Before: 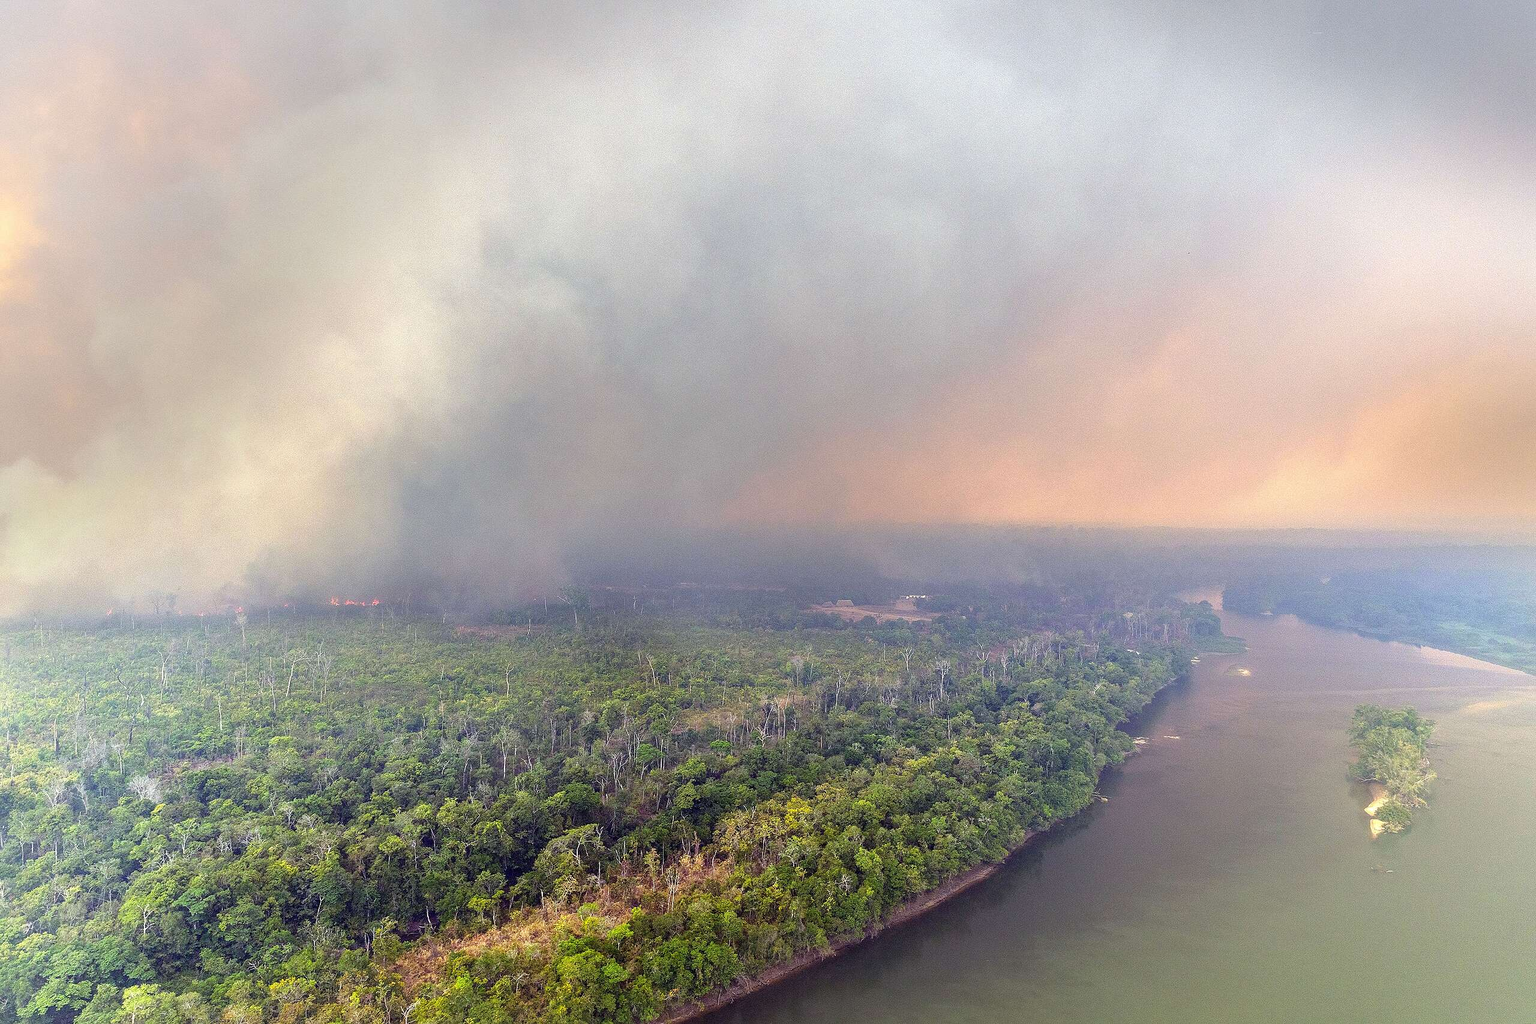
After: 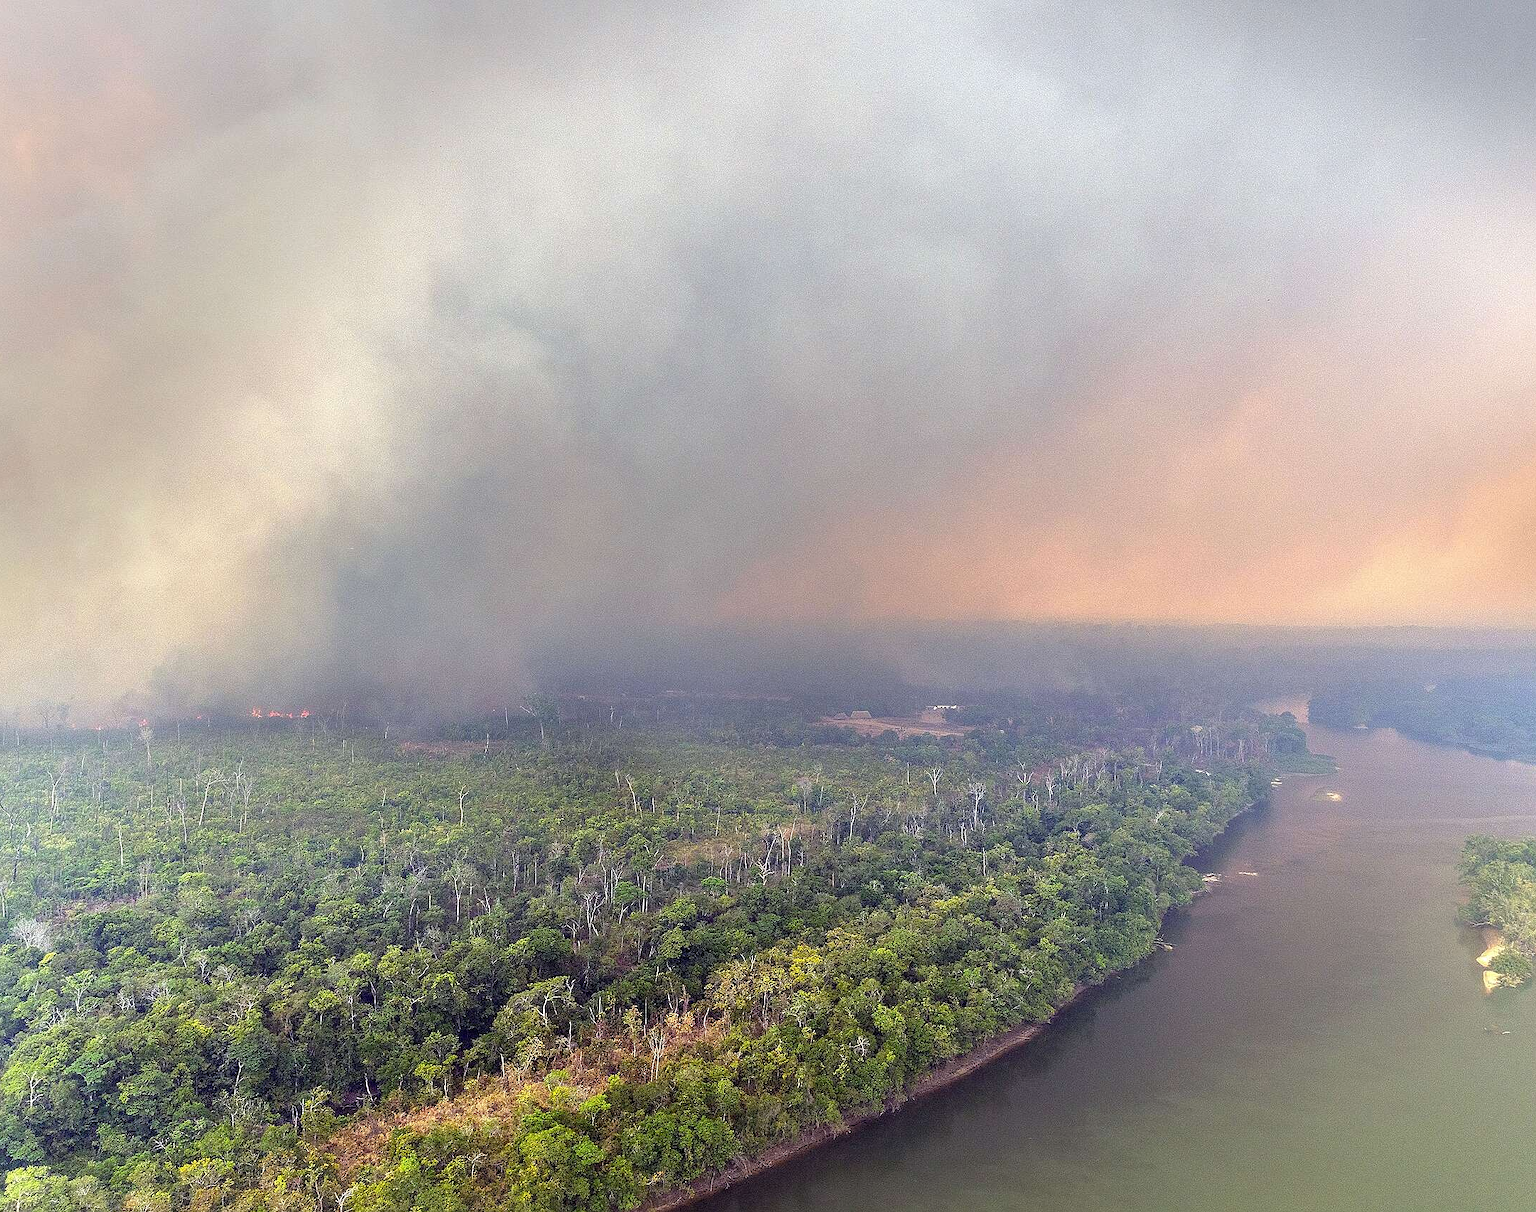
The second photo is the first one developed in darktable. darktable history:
sharpen: radius 1.235, amount 0.297, threshold 0.159
crop: left 7.706%, right 7.866%
base curve: curves: ch0 [(0, 0) (0.472, 0.455) (1, 1)], preserve colors none
color correction: highlights b* -0.02, saturation 0.977
